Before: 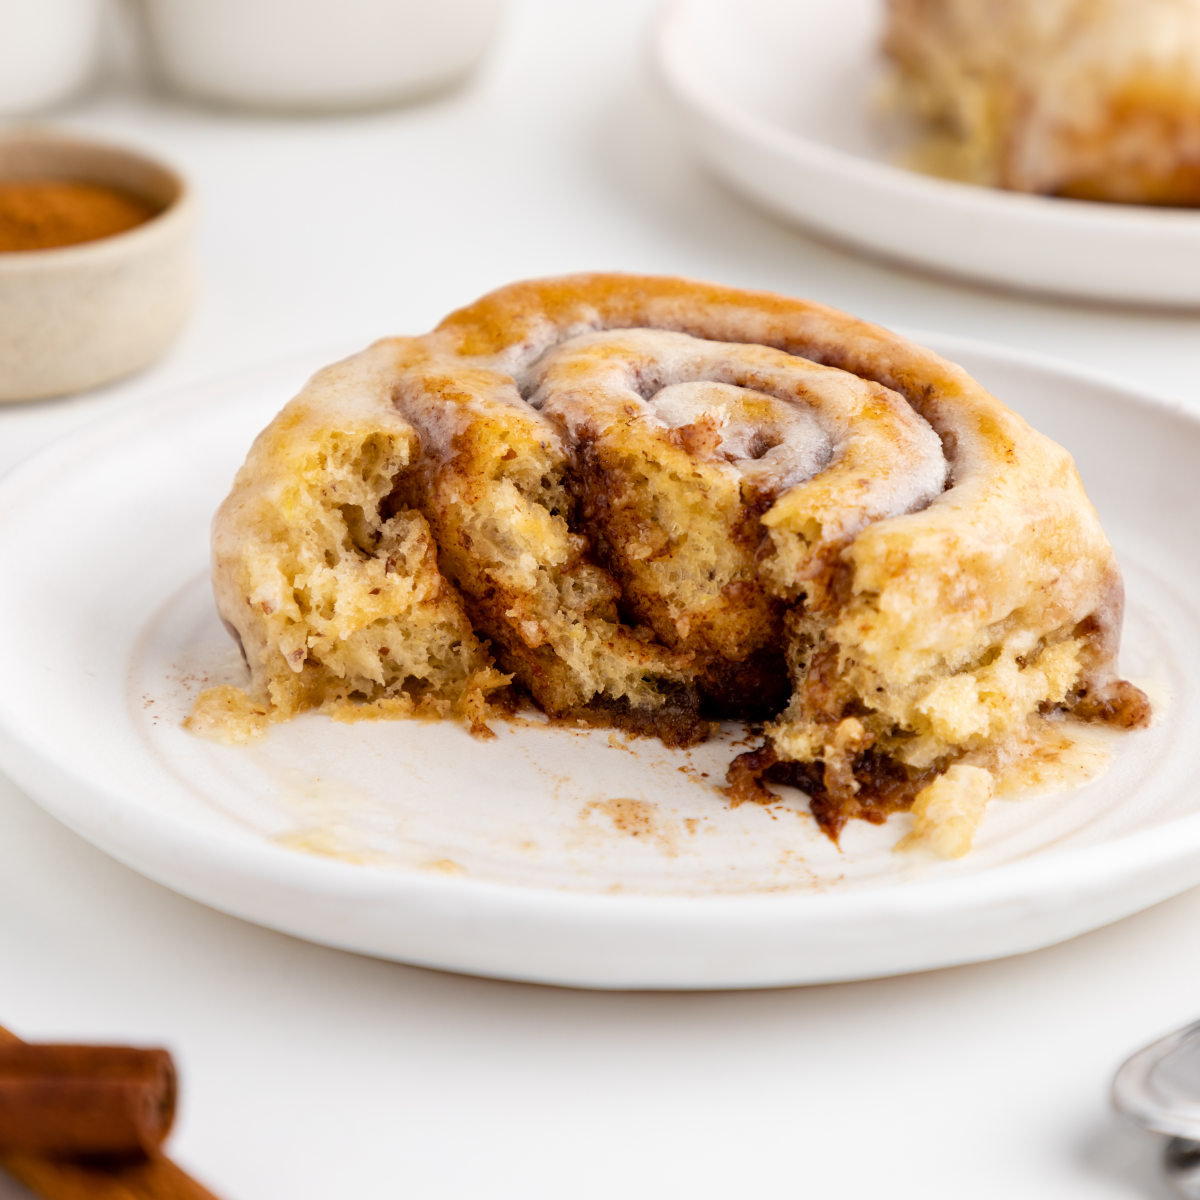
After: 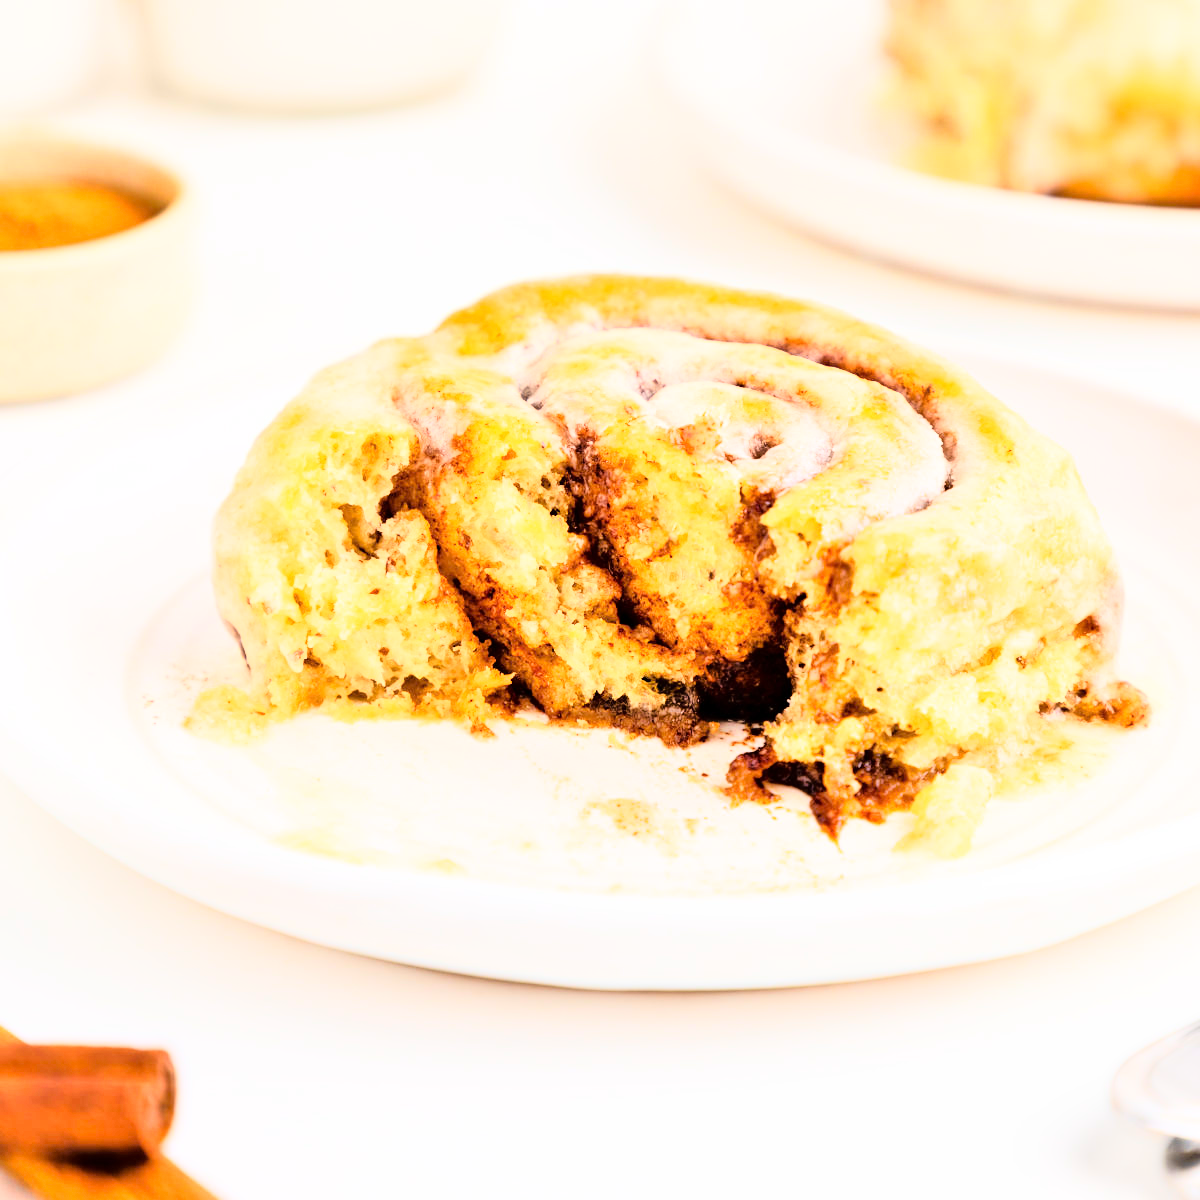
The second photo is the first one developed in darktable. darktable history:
tone equalizer: -8 EV 2 EV, -7 EV 2 EV, -6 EV 2 EV, -5 EV 2 EV, -4 EV 2 EV, -3 EV 1.5 EV, -2 EV 1 EV, -1 EV 0.5 EV
rgb curve: curves: ch0 [(0, 0) (0.21, 0.15) (0.24, 0.21) (0.5, 0.75) (0.75, 0.96) (0.89, 0.99) (1, 1)]; ch1 [(0, 0.02) (0.21, 0.13) (0.25, 0.2) (0.5, 0.67) (0.75, 0.9) (0.89, 0.97) (1, 1)]; ch2 [(0, 0.02) (0.21, 0.13) (0.25, 0.2) (0.5, 0.67) (0.75, 0.9) (0.89, 0.97) (1, 1)], compensate middle gray true
